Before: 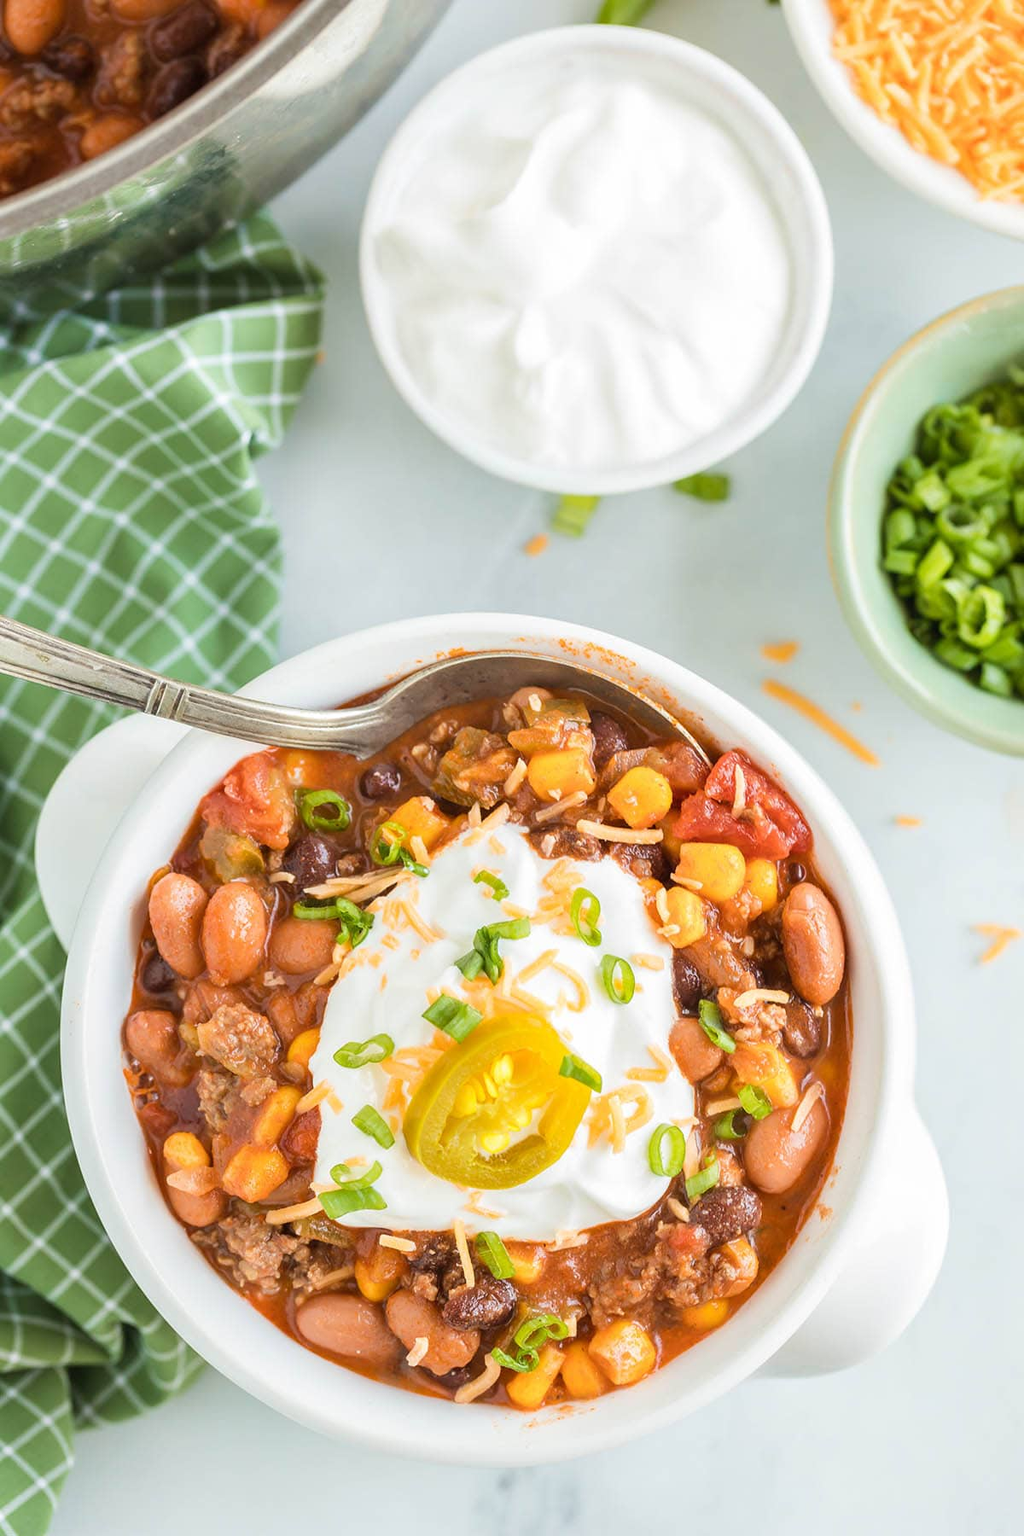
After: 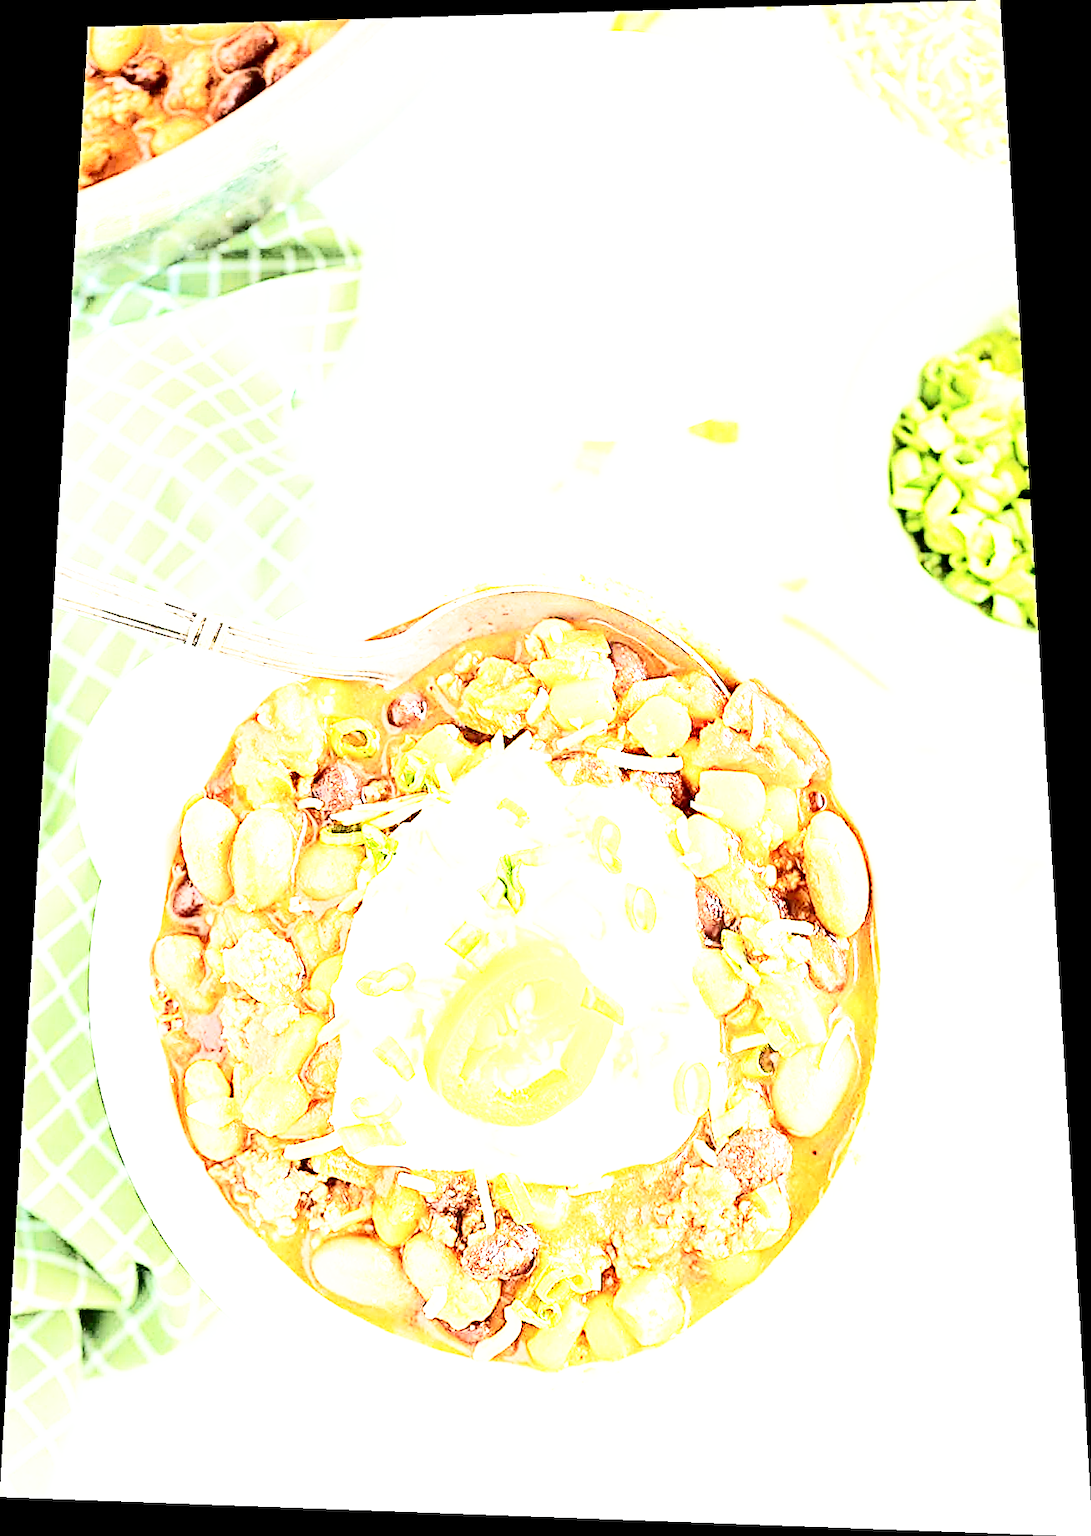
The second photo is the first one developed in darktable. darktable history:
tone equalizer: -8 EV 0.001 EV, -7 EV -0.004 EV, -6 EV 0.009 EV, -5 EV 0.032 EV, -4 EV 0.276 EV, -3 EV 0.644 EV, -2 EV 0.584 EV, -1 EV 0.187 EV, +0 EV 0.024 EV
sharpen: radius 3.025, amount 0.757
base curve: curves: ch0 [(0, 0) (0.007, 0.004) (0.027, 0.03) (0.046, 0.07) (0.207, 0.54) (0.442, 0.872) (0.673, 0.972) (1, 1)], preserve colors none
rotate and perspective: rotation 0.128°, lens shift (vertical) -0.181, lens shift (horizontal) -0.044, shear 0.001, automatic cropping off
exposure: black level correction 0, exposure 1.5 EV, compensate exposure bias true, compensate highlight preservation false
contrast brightness saturation: contrast 0.5, saturation -0.1
